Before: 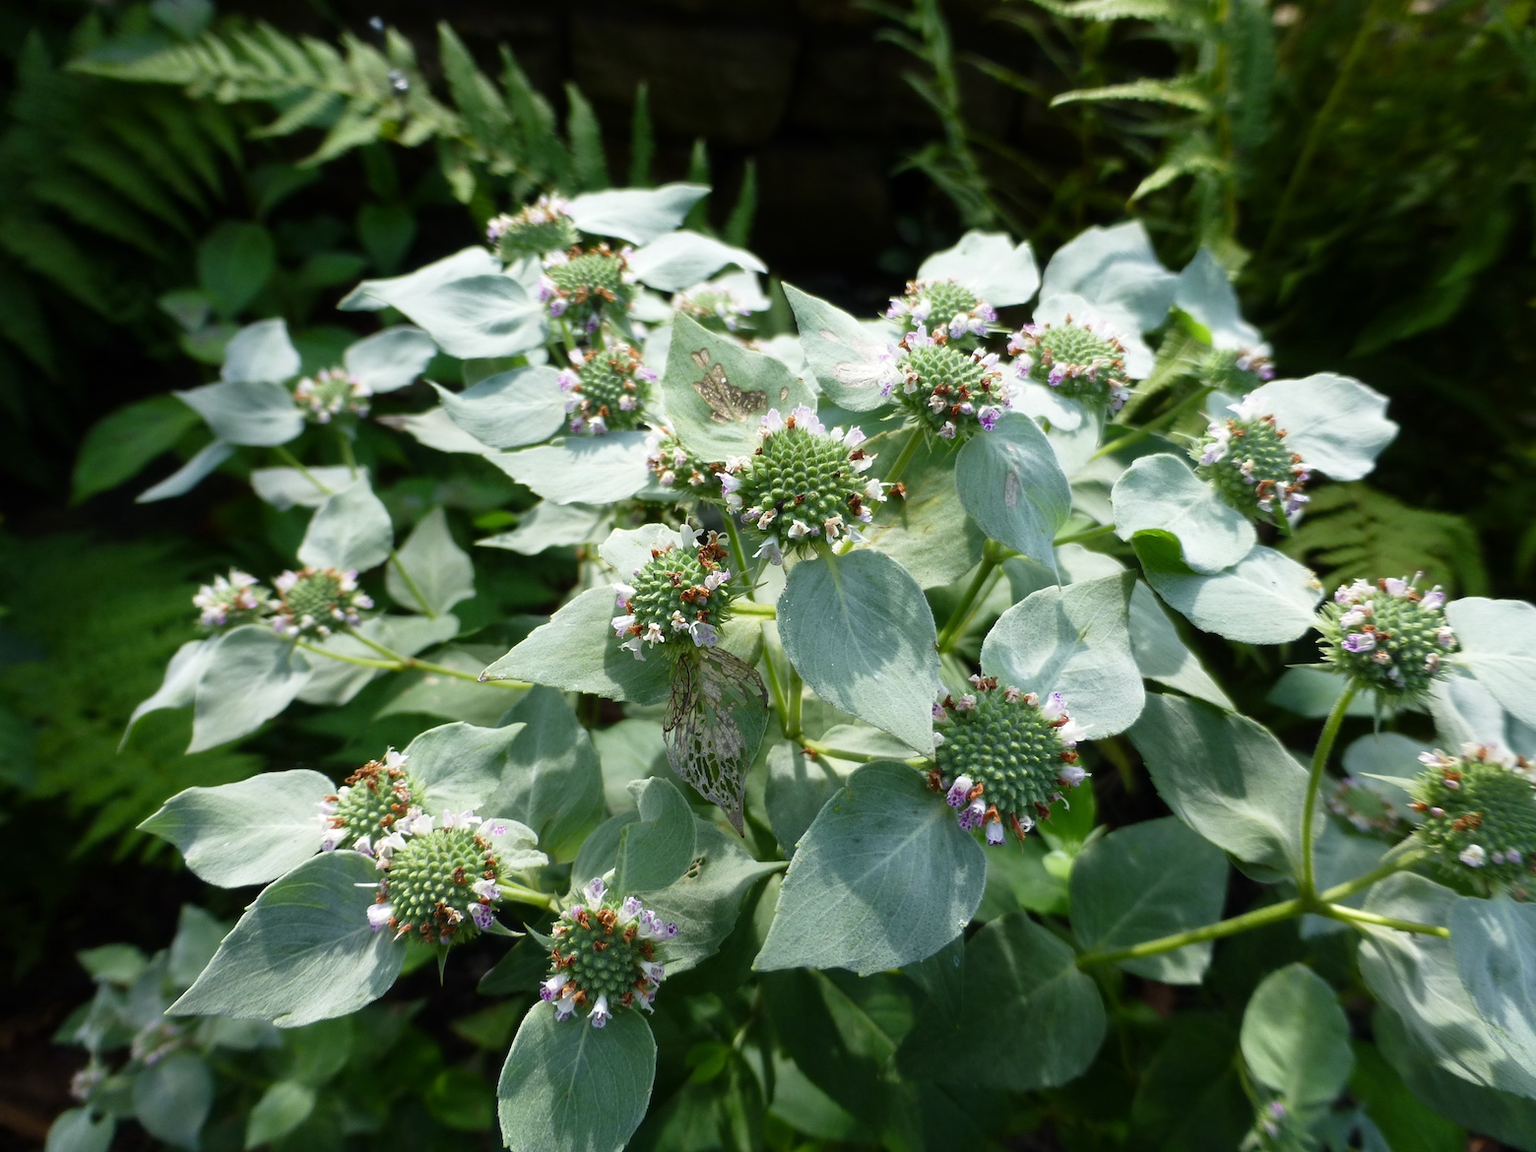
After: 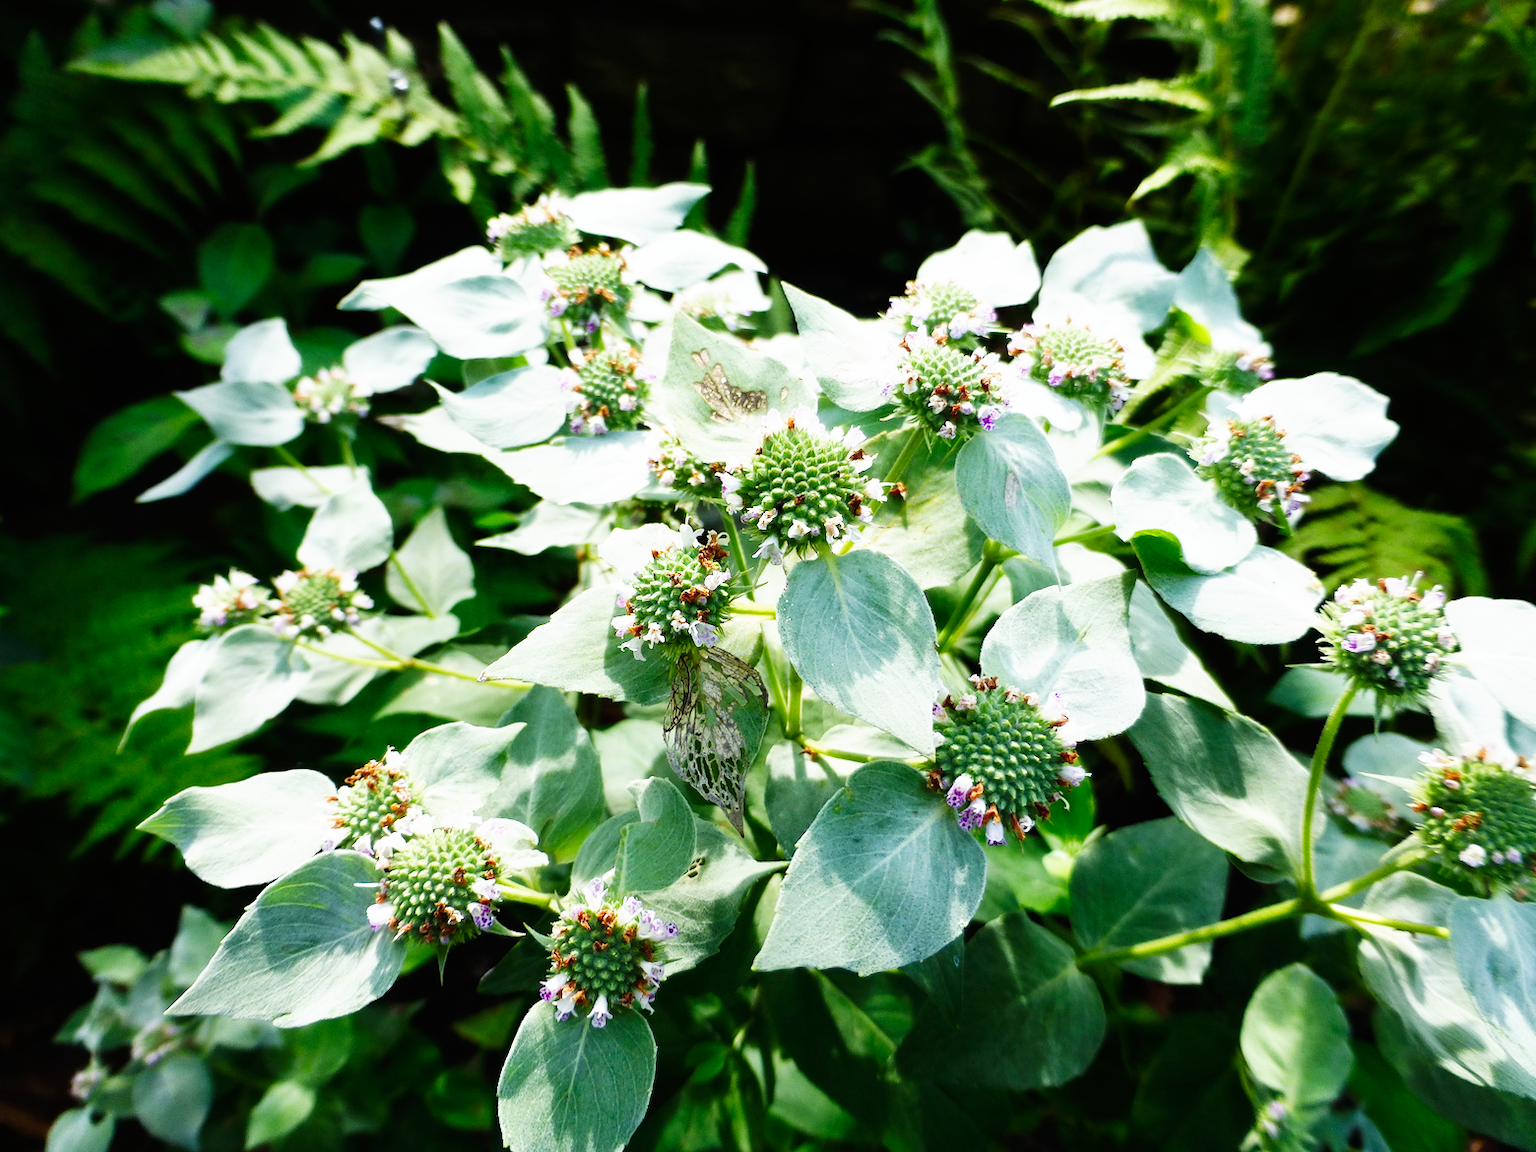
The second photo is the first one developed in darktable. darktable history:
base curve: curves: ch0 [(0, 0) (0.007, 0.004) (0.027, 0.03) (0.046, 0.07) (0.207, 0.54) (0.442, 0.872) (0.673, 0.972) (1, 1)], preserve colors none
exposure: exposure -0.242 EV, compensate highlight preservation false
